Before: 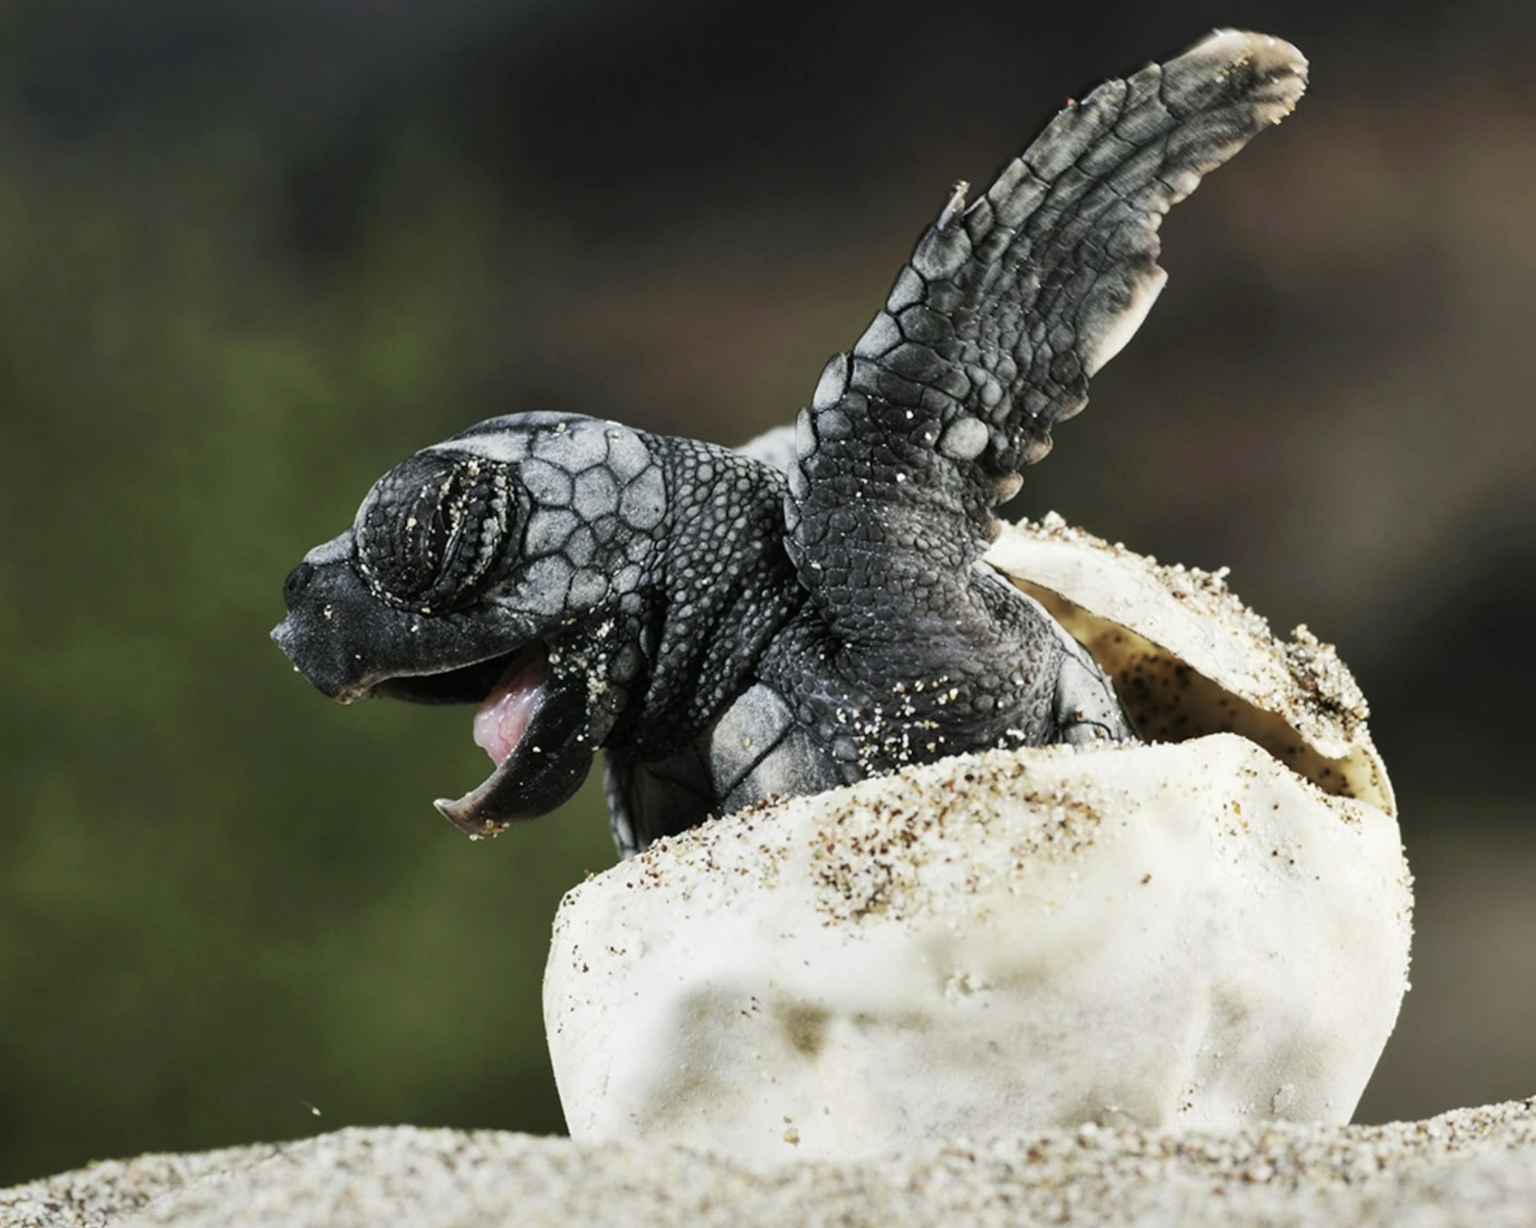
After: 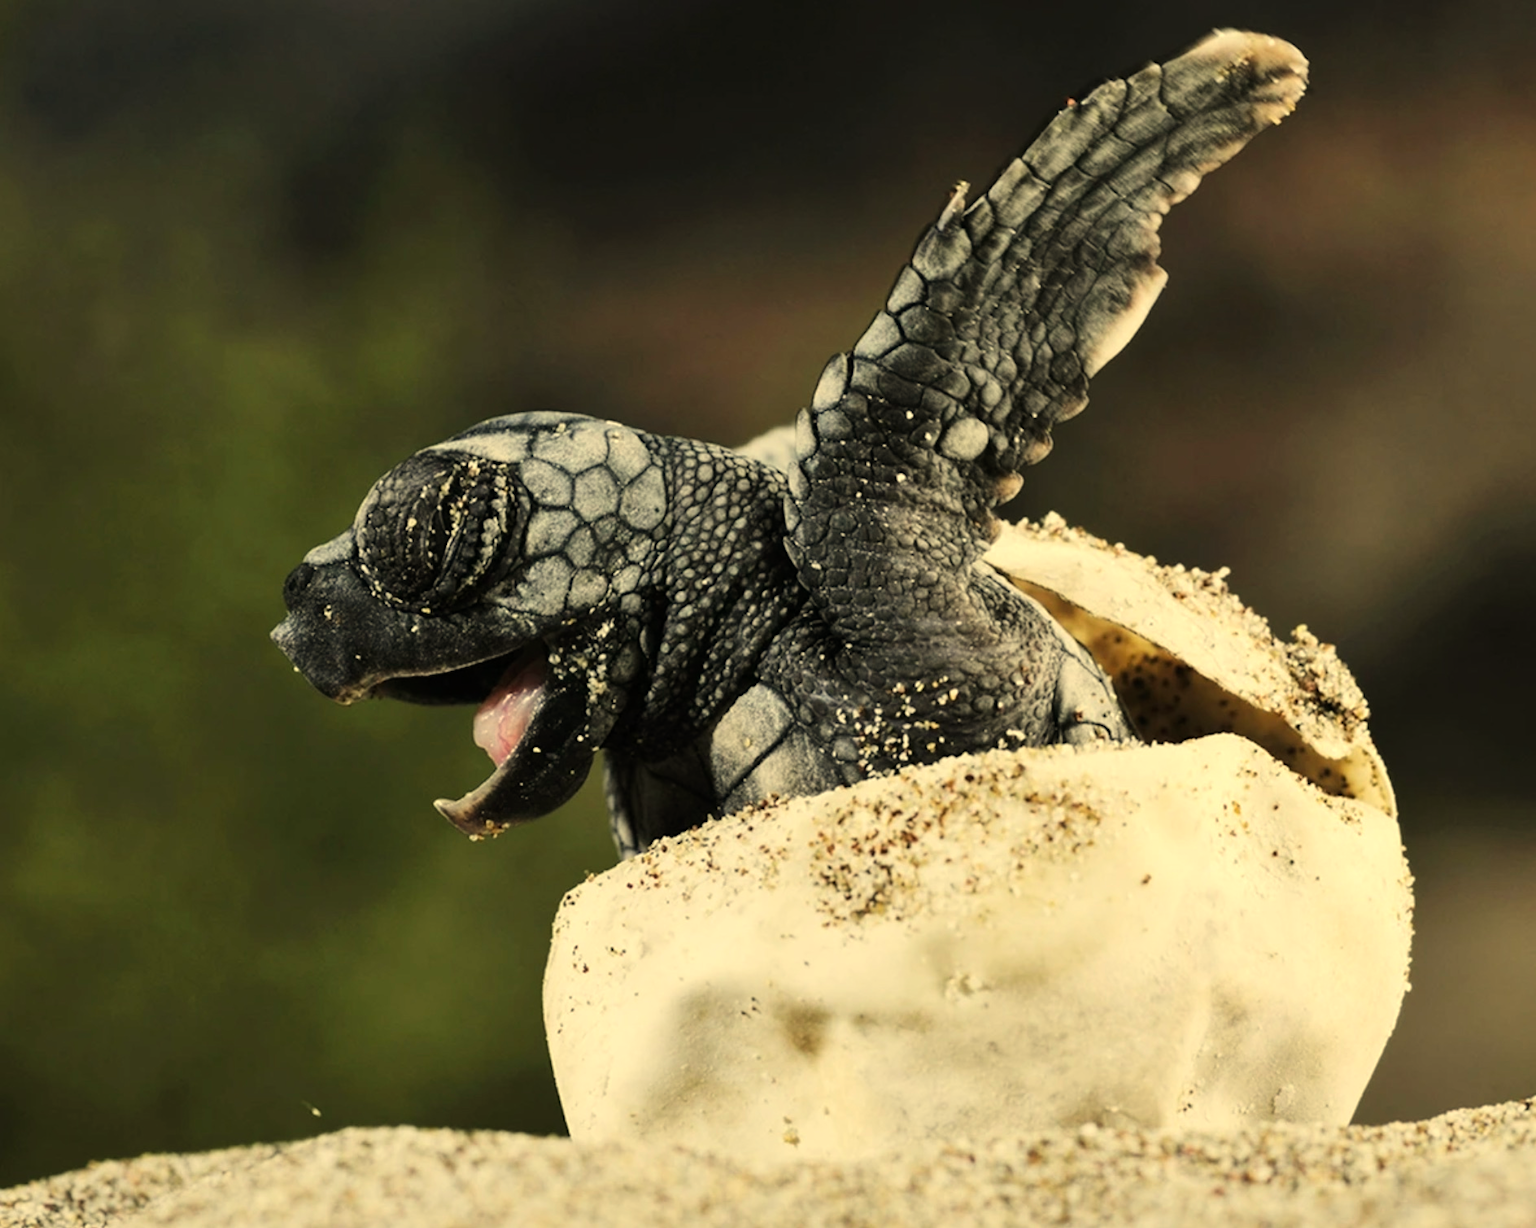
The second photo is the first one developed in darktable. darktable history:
white balance: red 1.08, blue 0.791
tone curve: curves: ch0 [(0, 0) (0.08, 0.056) (0.4, 0.4) (0.6, 0.612) (0.92, 0.924) (1, 1)], color space Lab, linked channels, preserve colors none
